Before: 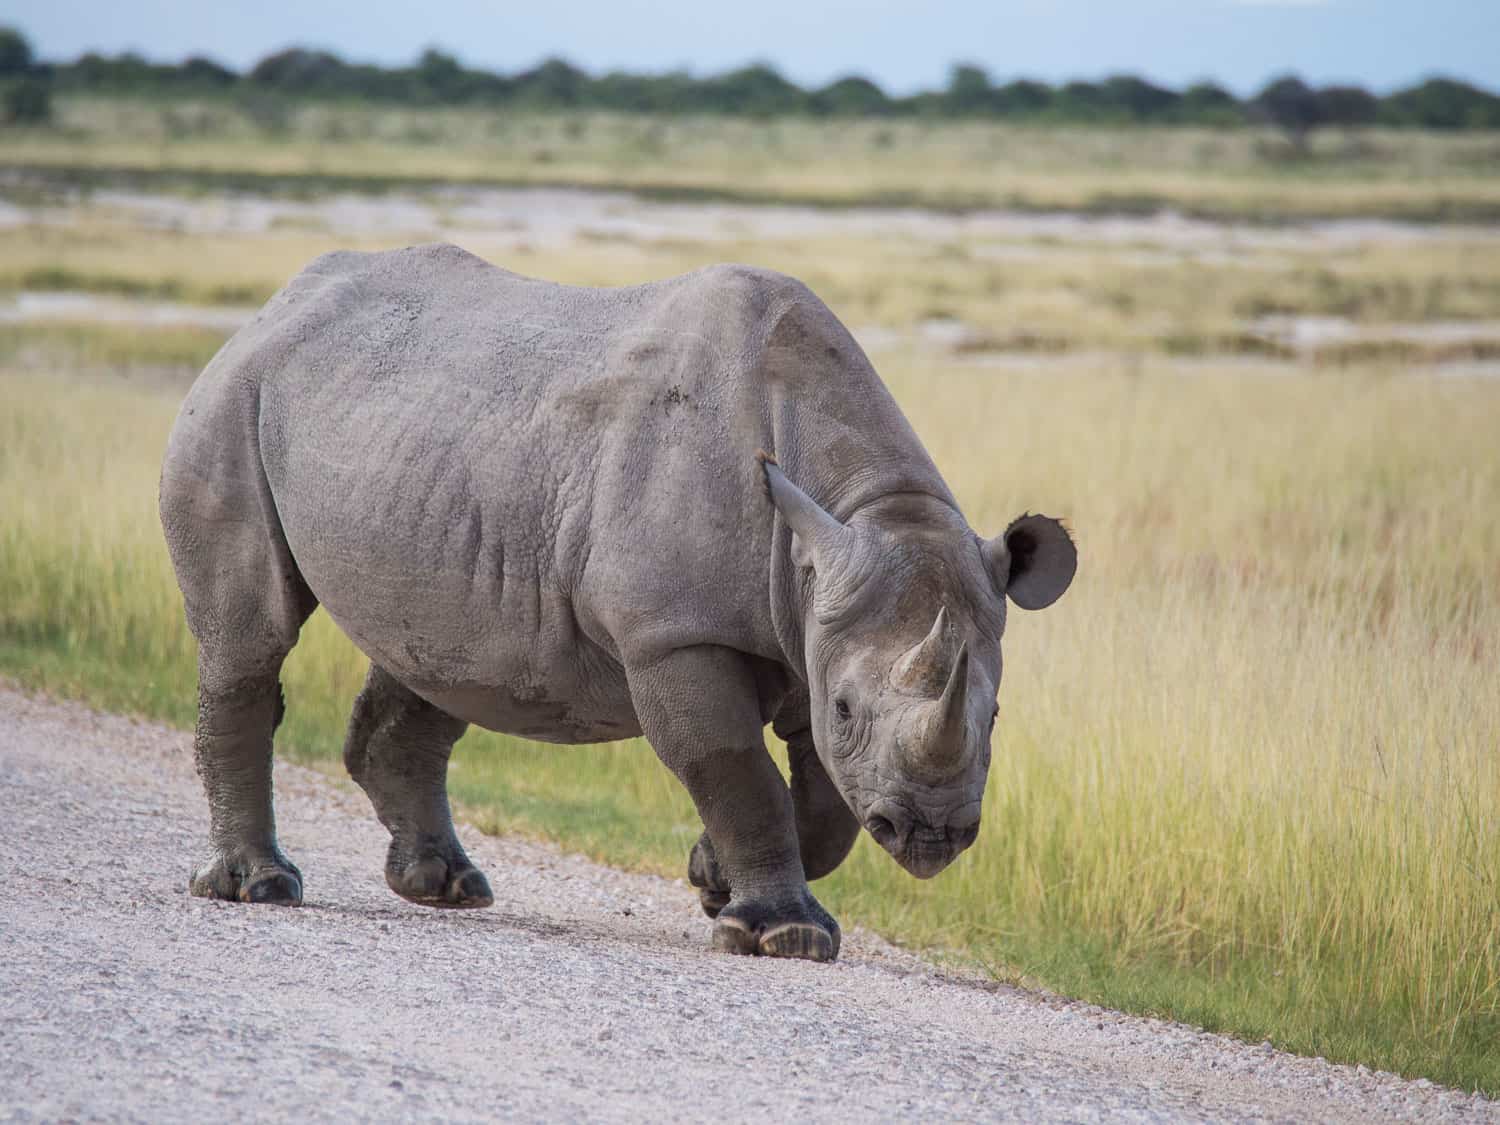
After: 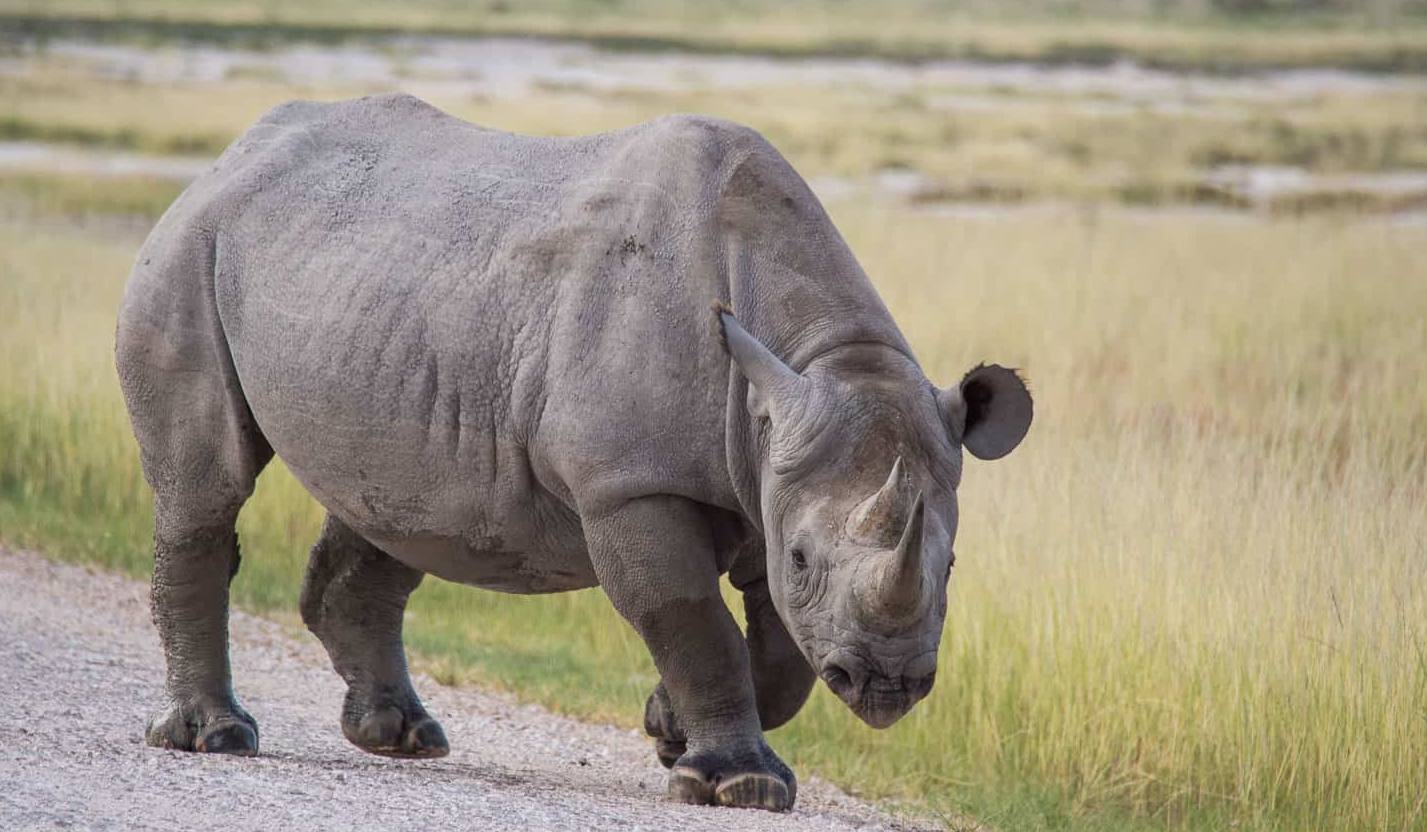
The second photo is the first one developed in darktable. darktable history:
tone equalizer: on, module defaults
crop and rotate: left 2.968%, top 13.397%, right 1.889%, bottom 12.585%
